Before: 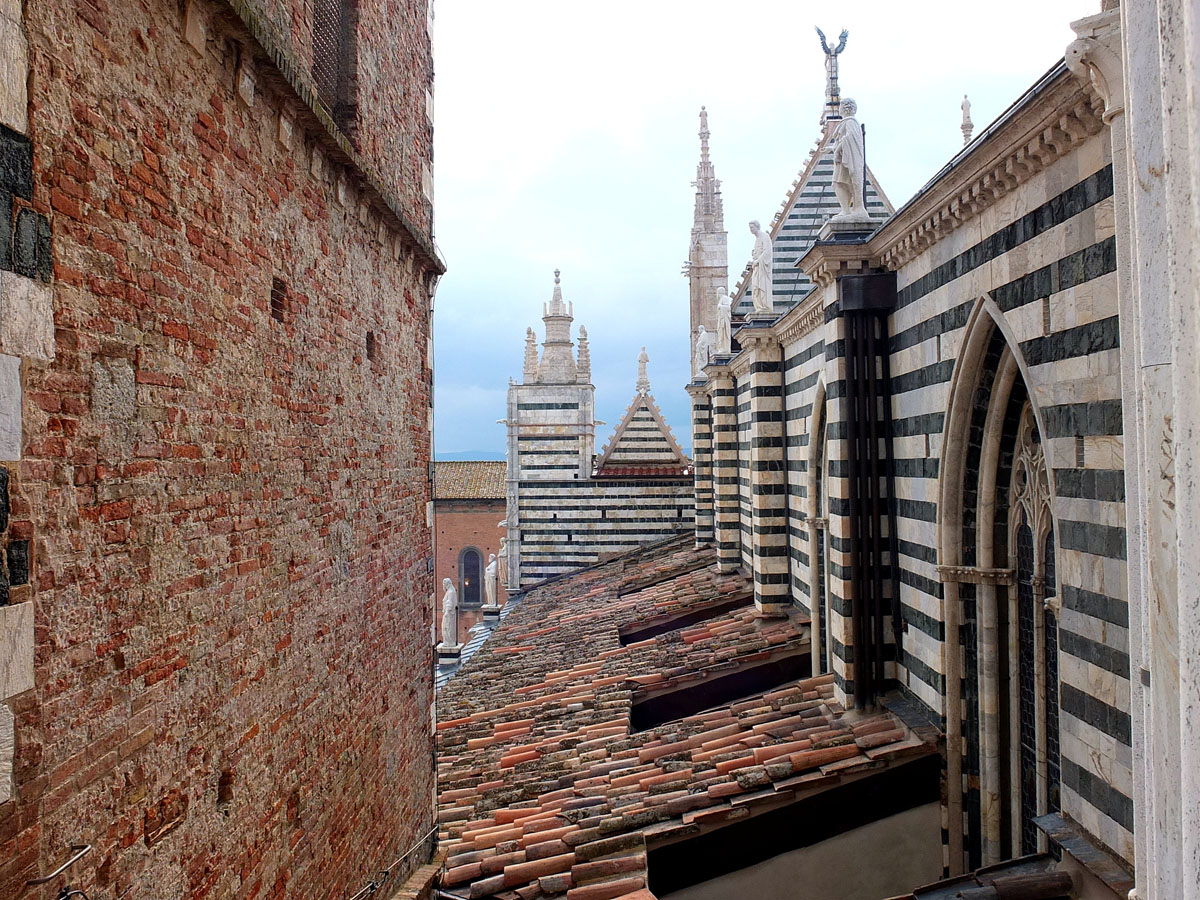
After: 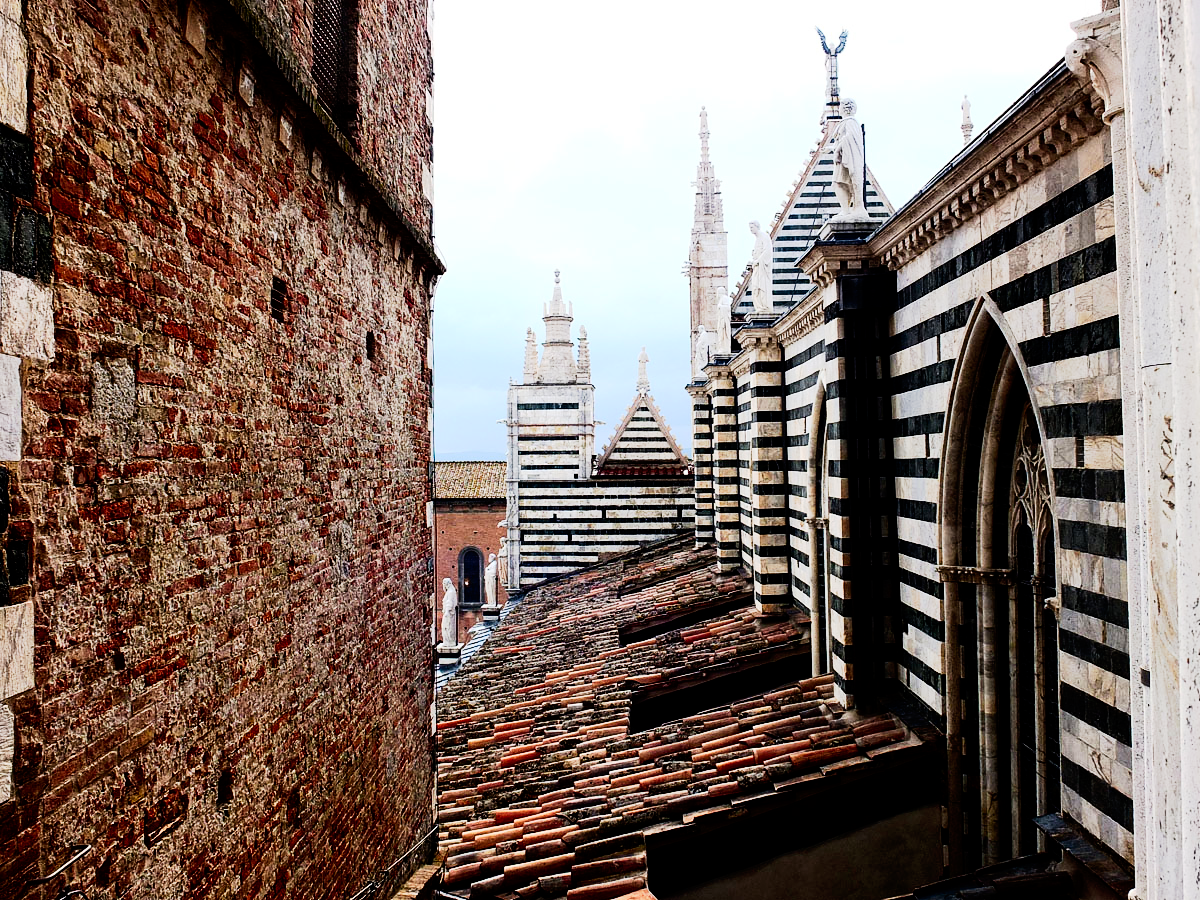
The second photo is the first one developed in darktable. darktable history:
tone curve: curves: ch0 [(0, 0) (0.003, 0.001) (0.011, 0.001) (0.025, 0.001) (0.044, 0.001) (0.069, 0.003) (0.1, 0.007) (0.136, 0.013) (0.177, 0.032) (0.224, 0.083) (0.277, 0.157) (0.335, 0.237) (0.399, 0.334) (0.468, 0.446) (0.543, 0.562) (0.623, 0.683) (0.709, 0.801) (0.801, 0.869) (0.898, 0.918) (1, 1)], preserve colors none
contrast brightness saturation: contrast 0.28
